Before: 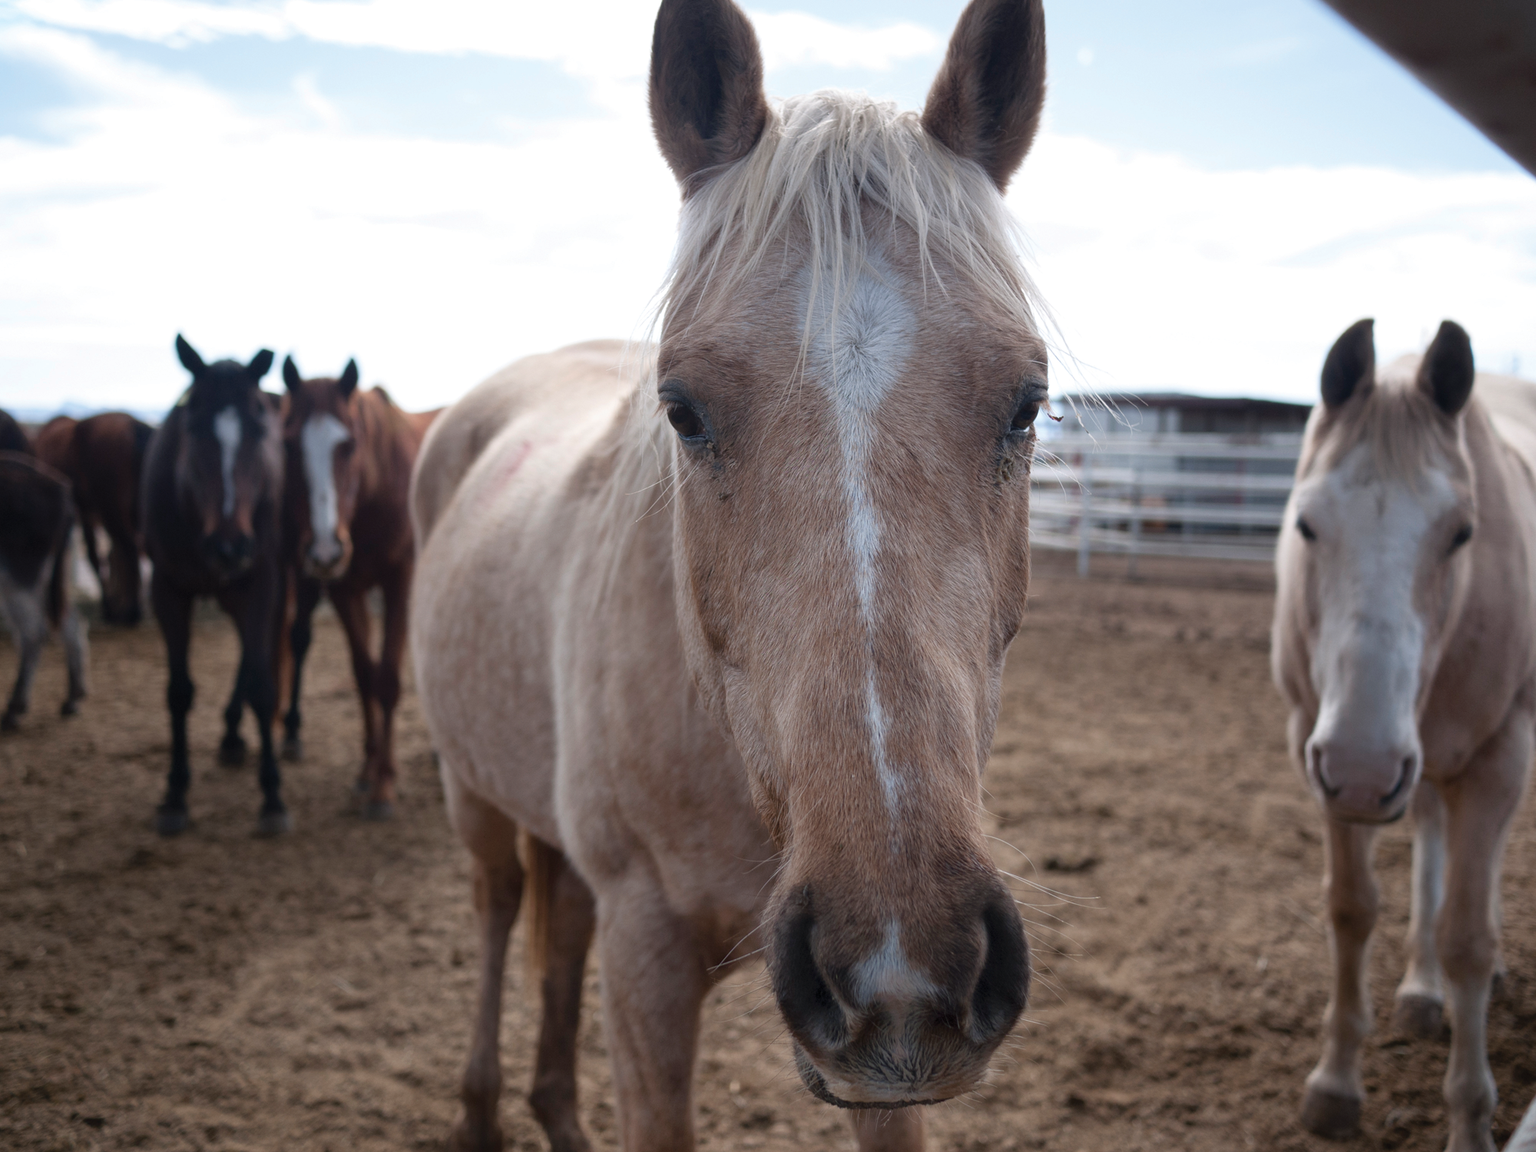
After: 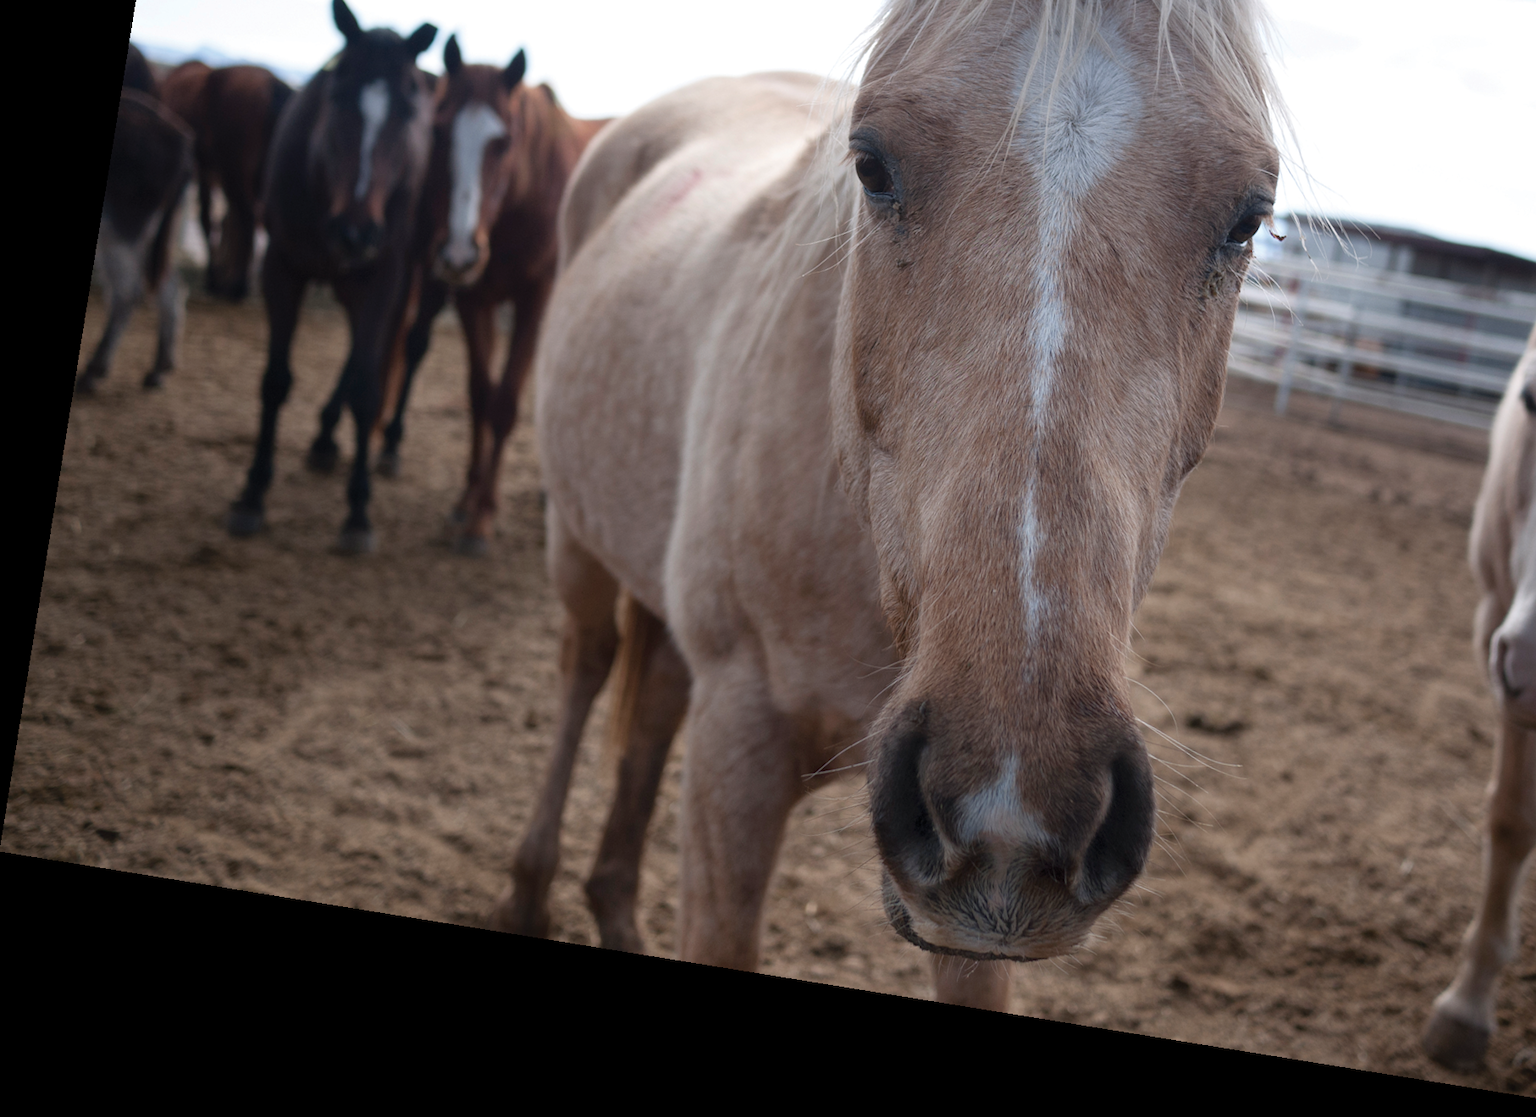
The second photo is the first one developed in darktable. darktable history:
rotate and perspective: rotation 9.12°, automatic cropping off
crop: top 26.531%, right 17.959%
